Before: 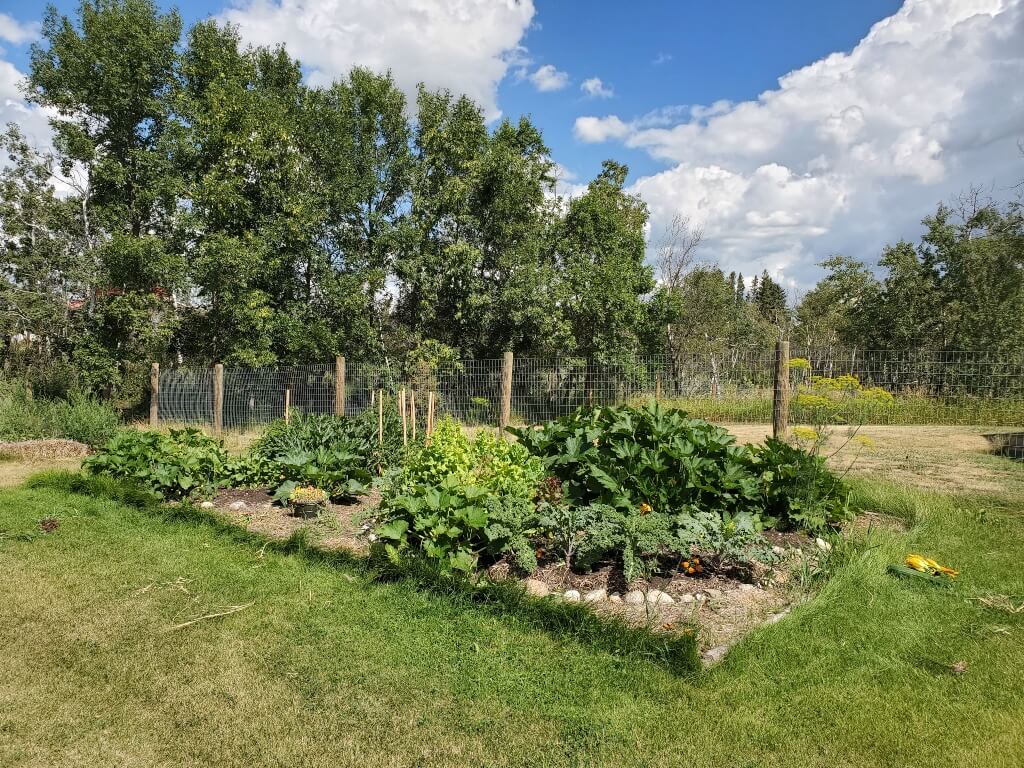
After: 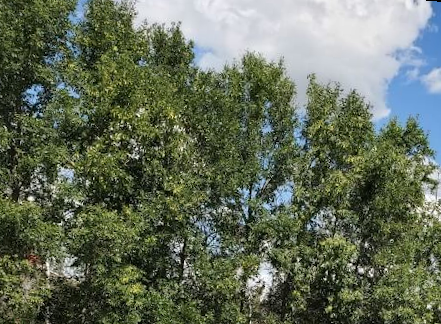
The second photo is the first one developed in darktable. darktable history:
rotate and perspective: rotation 5.12°, automatic cropping off
crop: left 15.452%, top 5.459%, right 43.956%, bottom 56.62%
